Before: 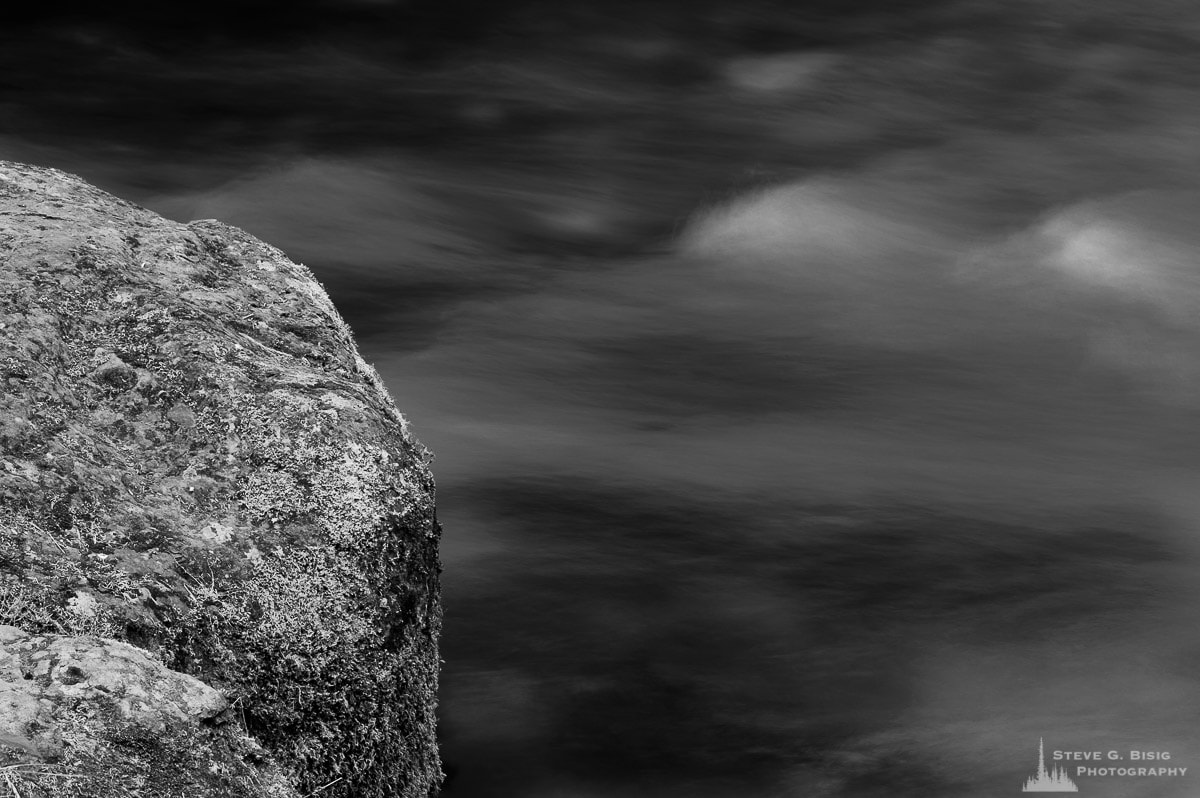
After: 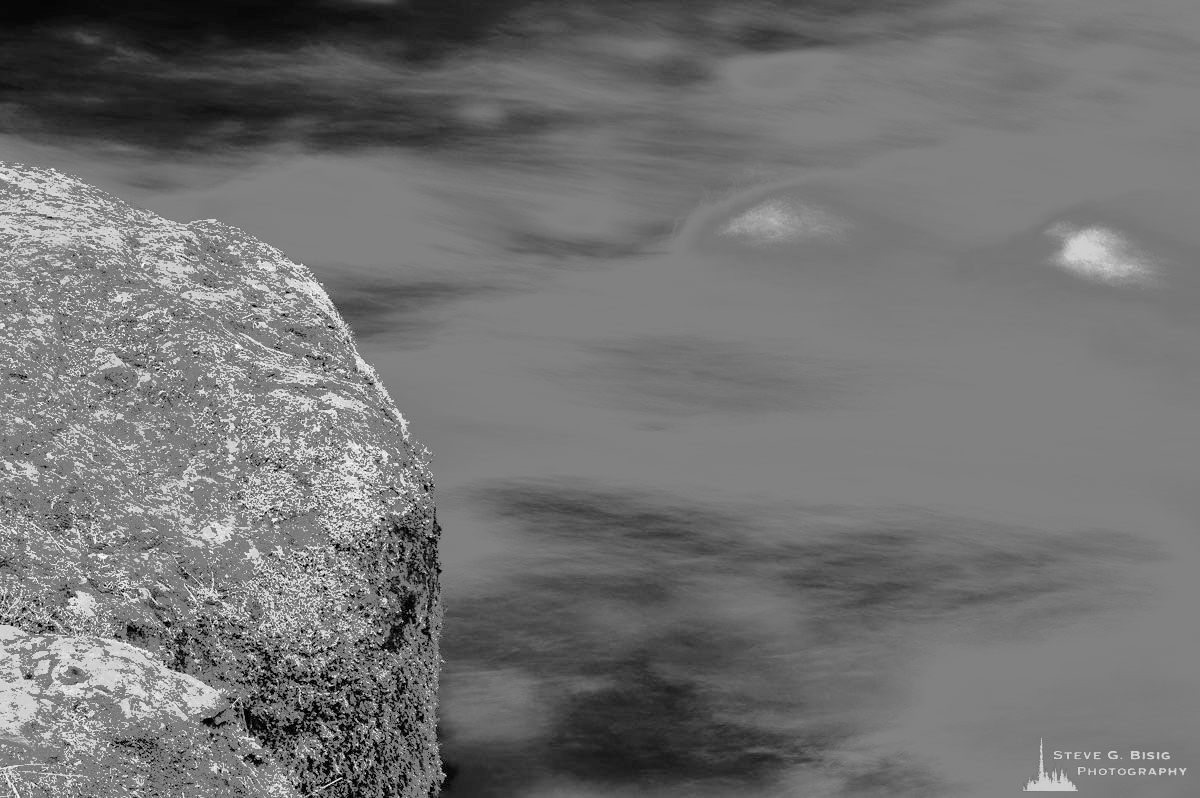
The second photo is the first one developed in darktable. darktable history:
tone curve: curves: ch0 [(0, 0) (0.003, 0.011) (0.011, 0.043) (0.025, 0.133) (0.044, 0.226) (0.069, 0.303) (0.1, 0.371) (0.136, 0.429) (0.177, 0.482) (0.224, 0.516) (0.277, 0.539) (0.335, 0.535) (0.399, 0.517) (0.468, 0.498) (0.543, 0.523) (0.623, 0.655) (0.709, 0.83) (0.801, 0.827) (0.898, 0.89) (1, 1)], preserve colors none
rgb curve: curves: ch0 [(0, 0) (0.078, 0.051) (0.929, 0.956) (1, 1)], compensate middle gray true
